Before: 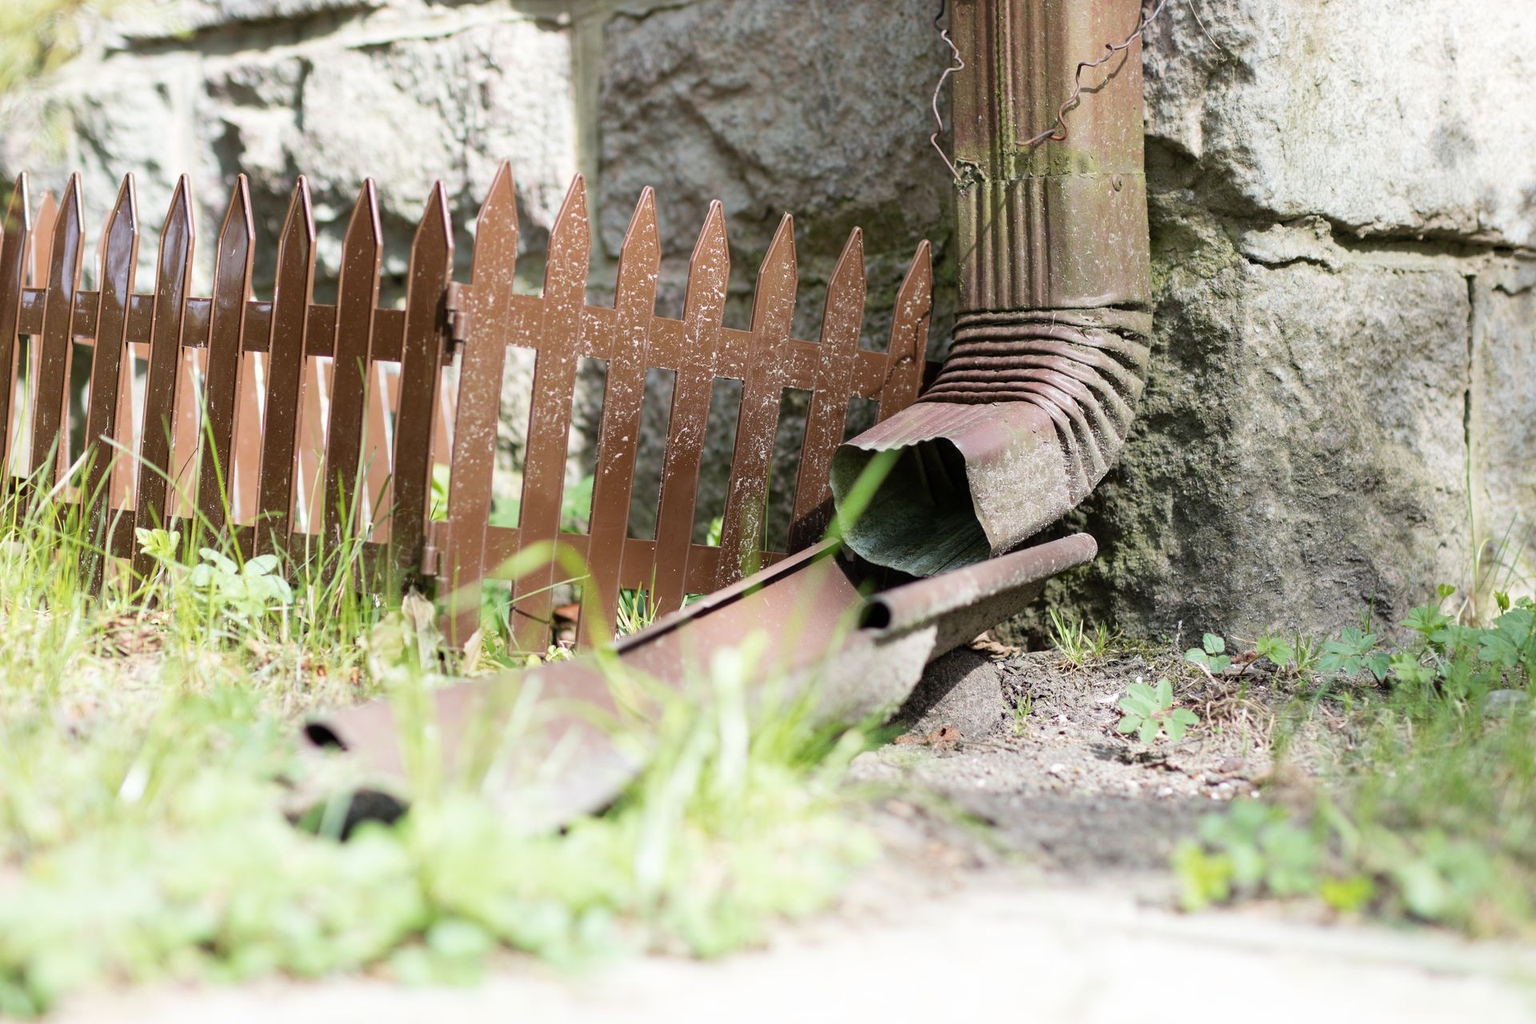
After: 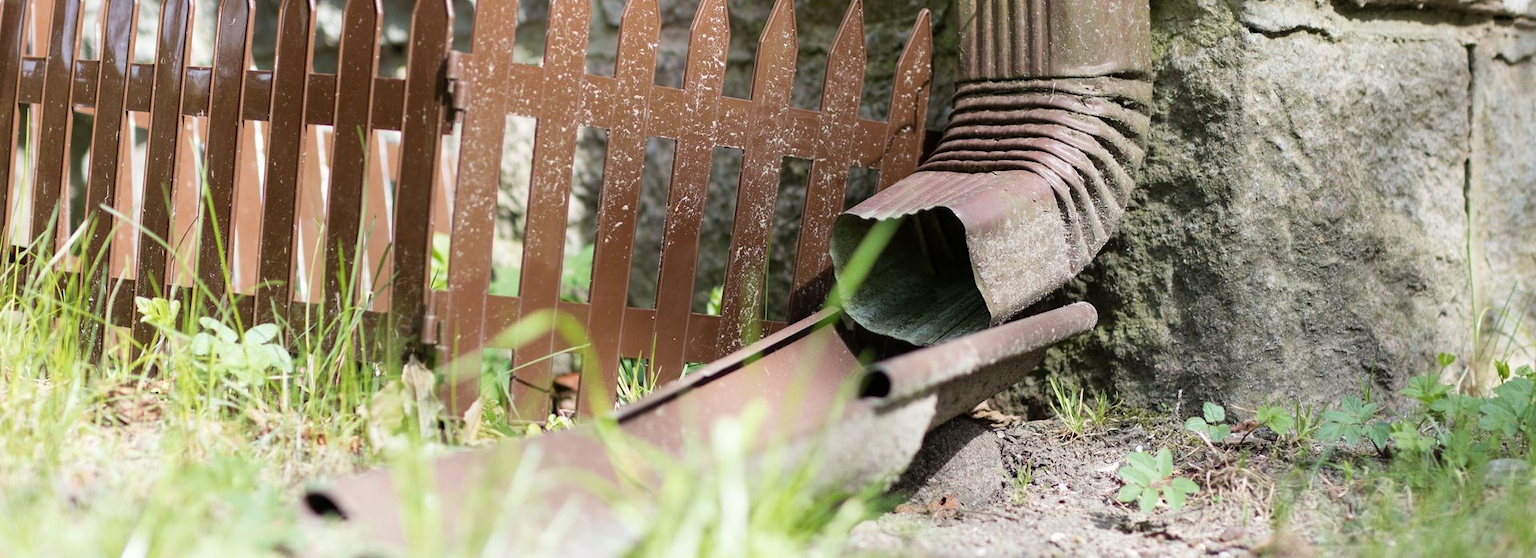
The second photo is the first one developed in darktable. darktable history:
crop and rotate: top 22.632%, bottom 22.772%
